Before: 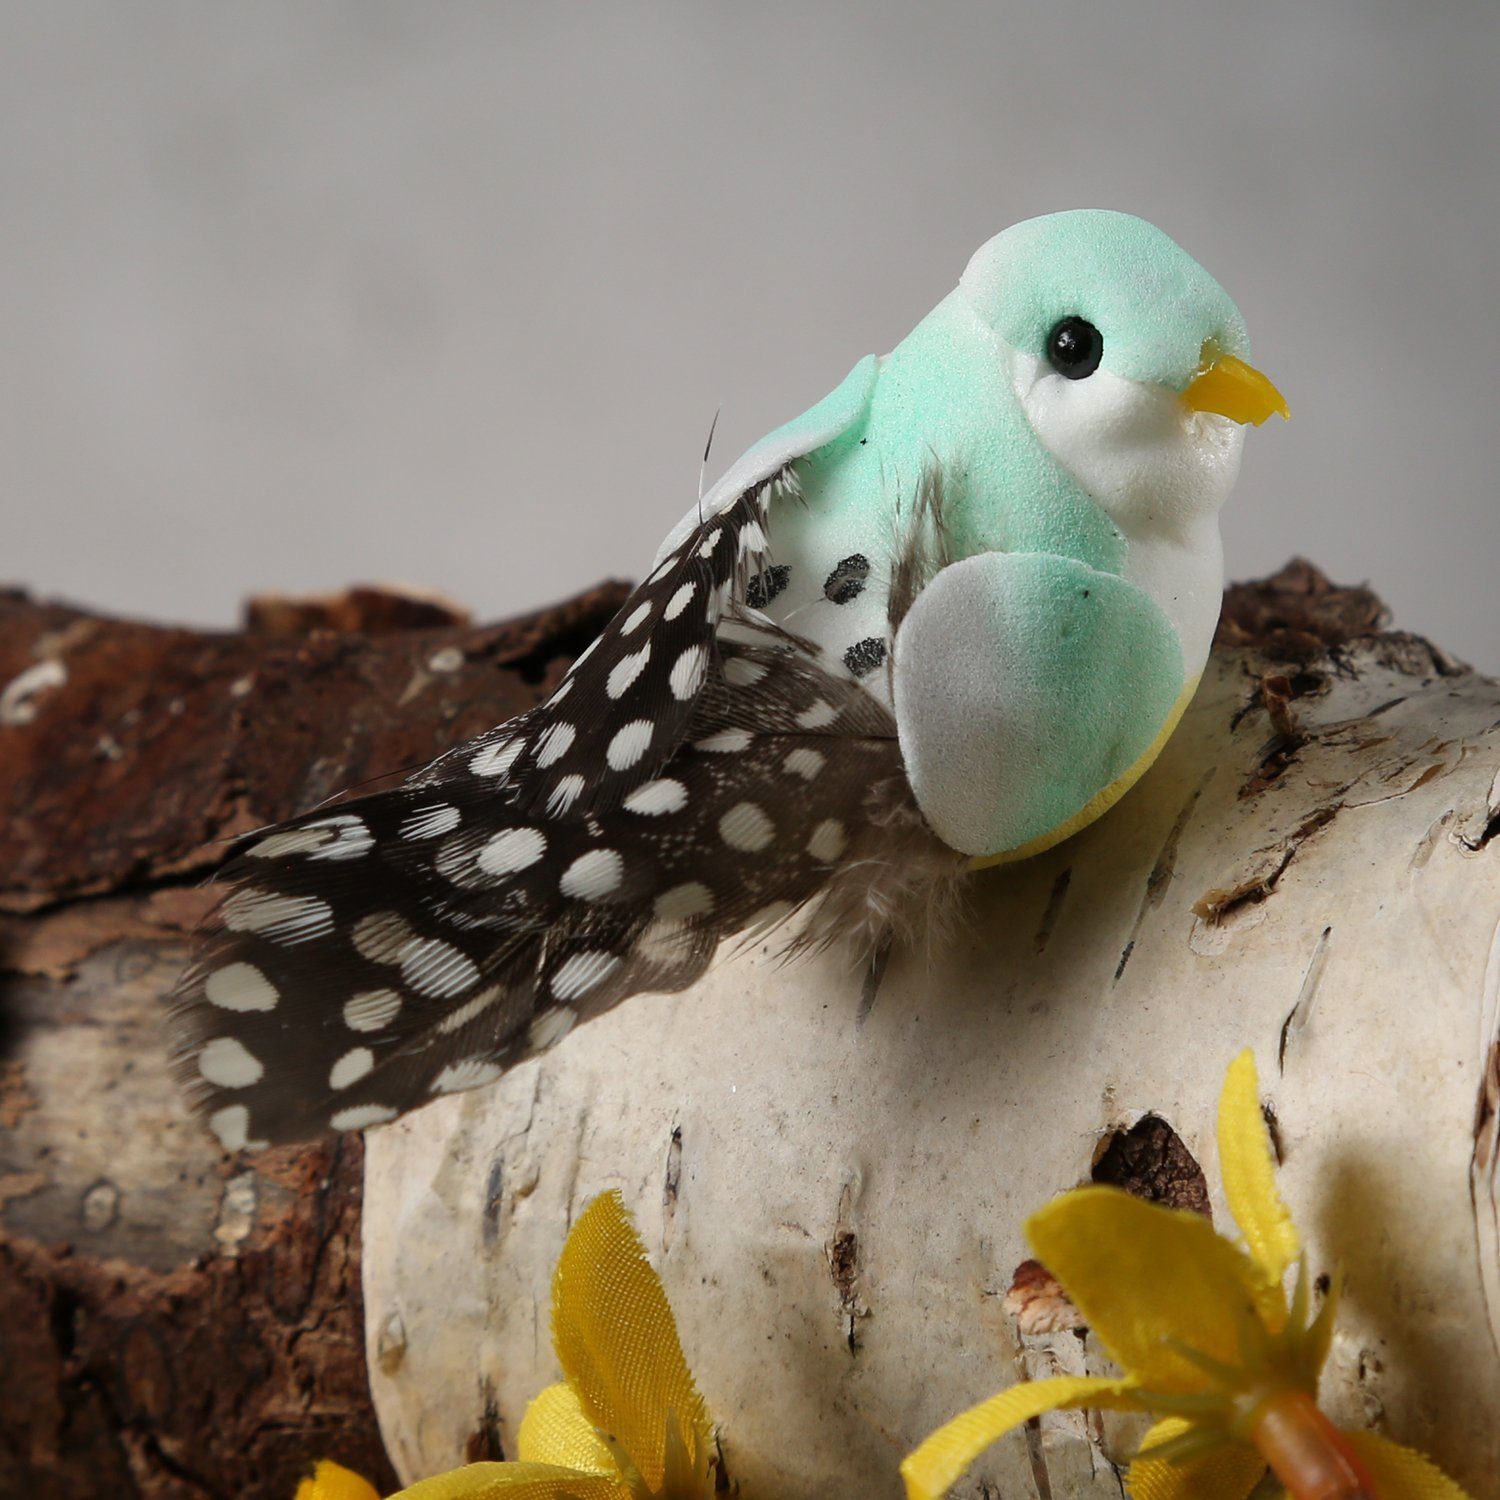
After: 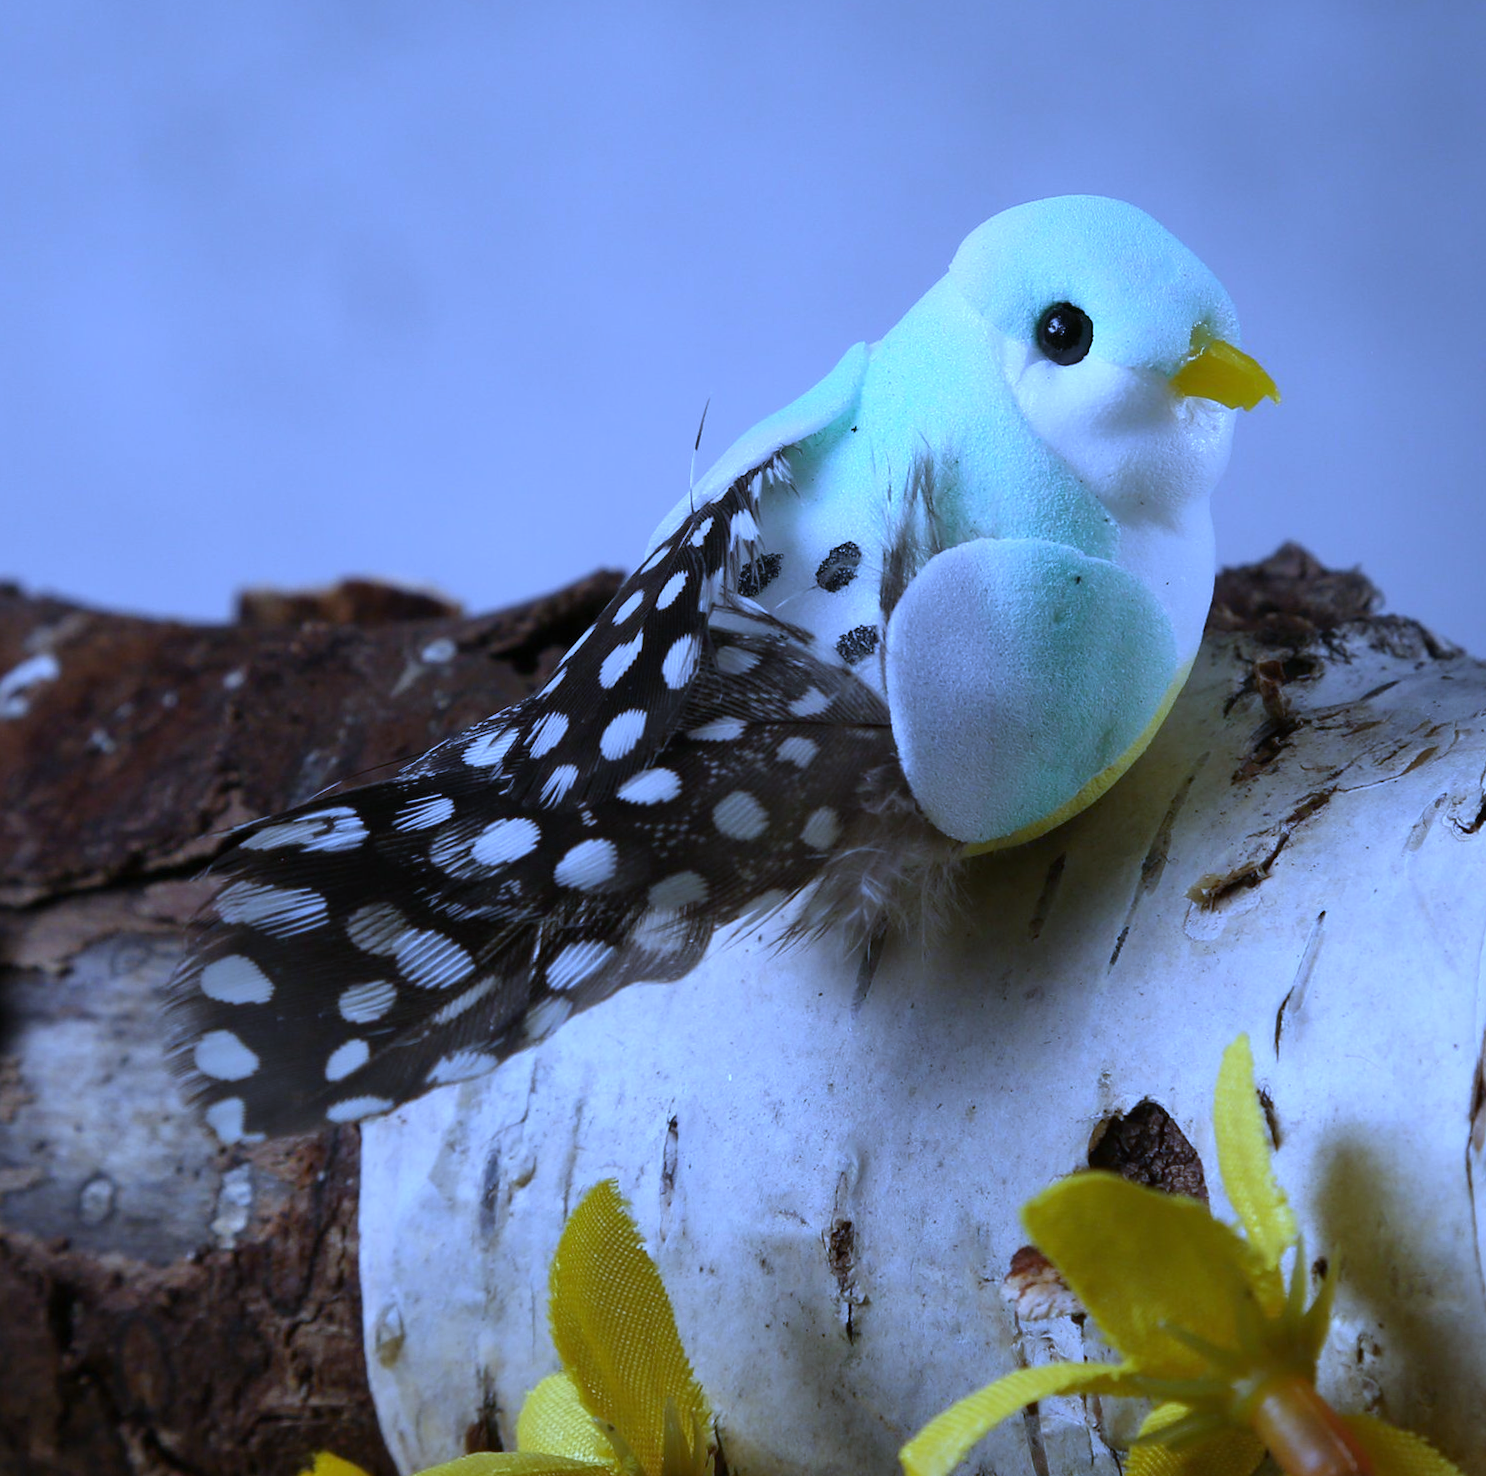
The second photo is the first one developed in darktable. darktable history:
white balance: red 0.766, blue 1.537
rotate and perspective: rotation -0.45°, automatic cropping original format, crop left 0.008, crop right 0.992, crop top 0.012, crop bottom 0.988
